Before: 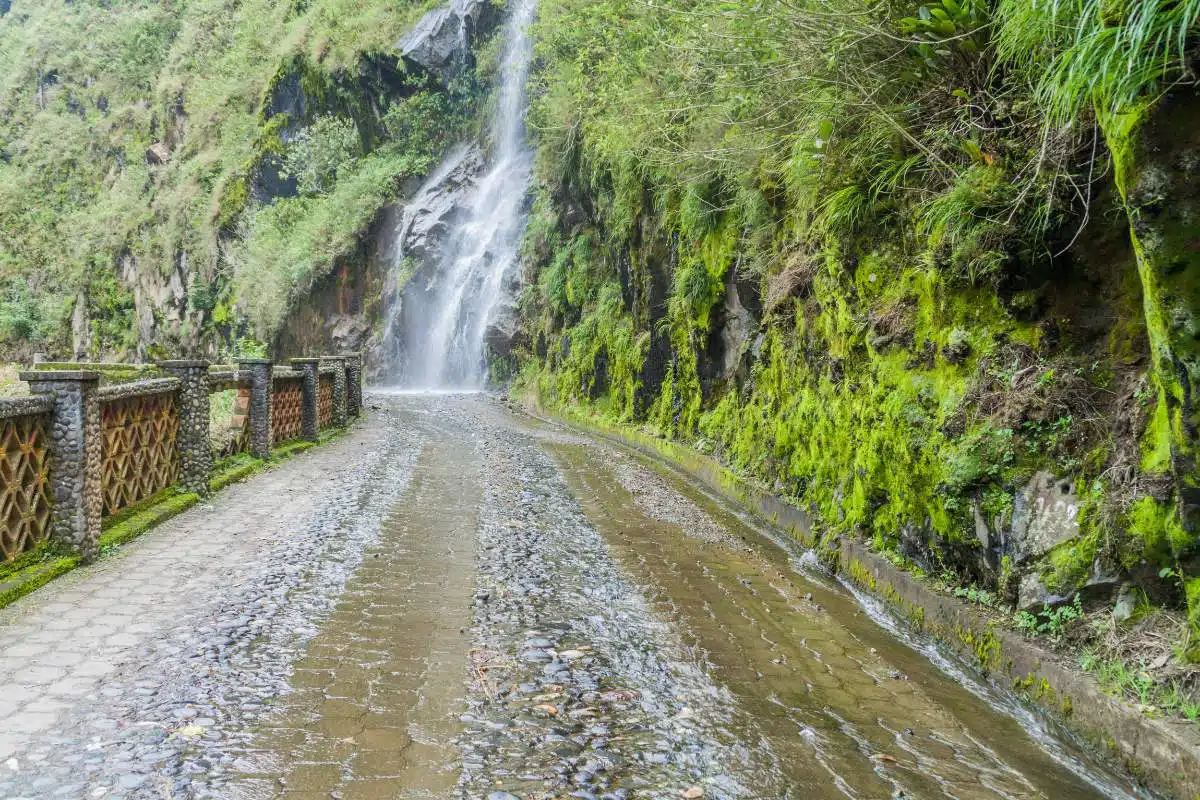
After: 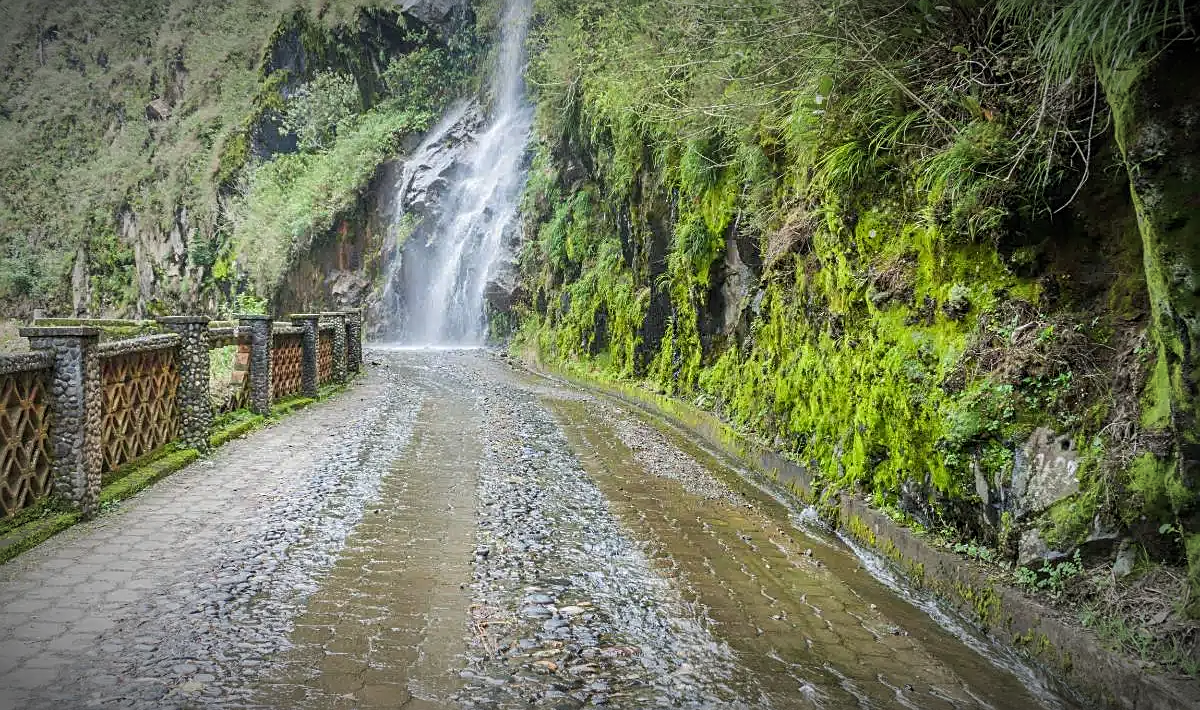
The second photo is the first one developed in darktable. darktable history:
rotate and perspective: automatic cropping off
sharpen: on, module defaults
crop and rotate: top 5.609%, bottom 5.609%
vignetting: fall-off start 67.5%, fall-off radius 67.23%, brightness -0.813, automatic ratio true
